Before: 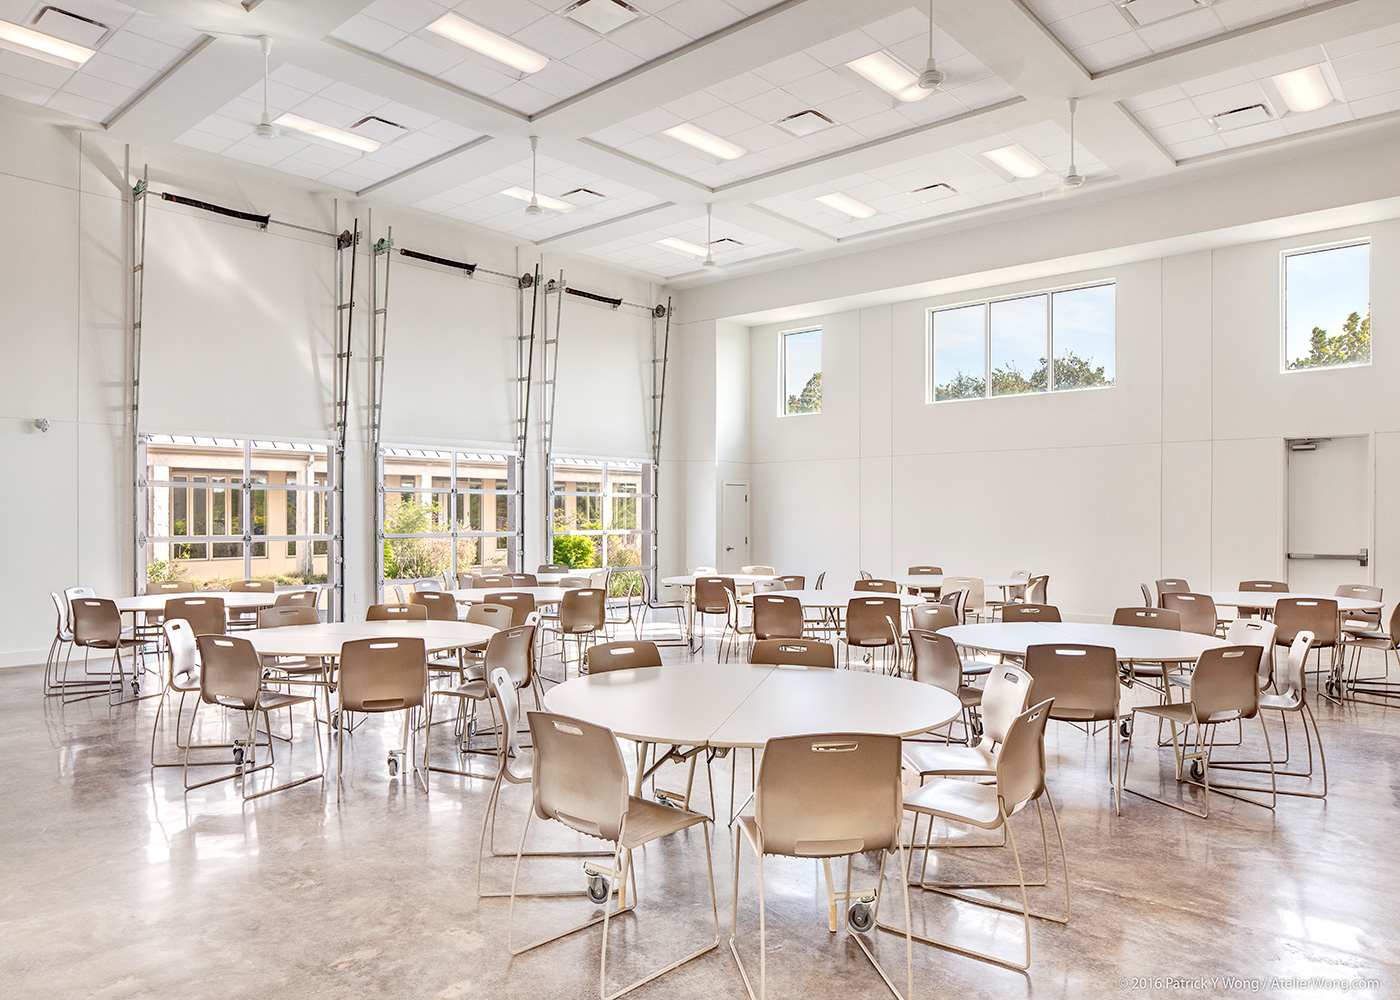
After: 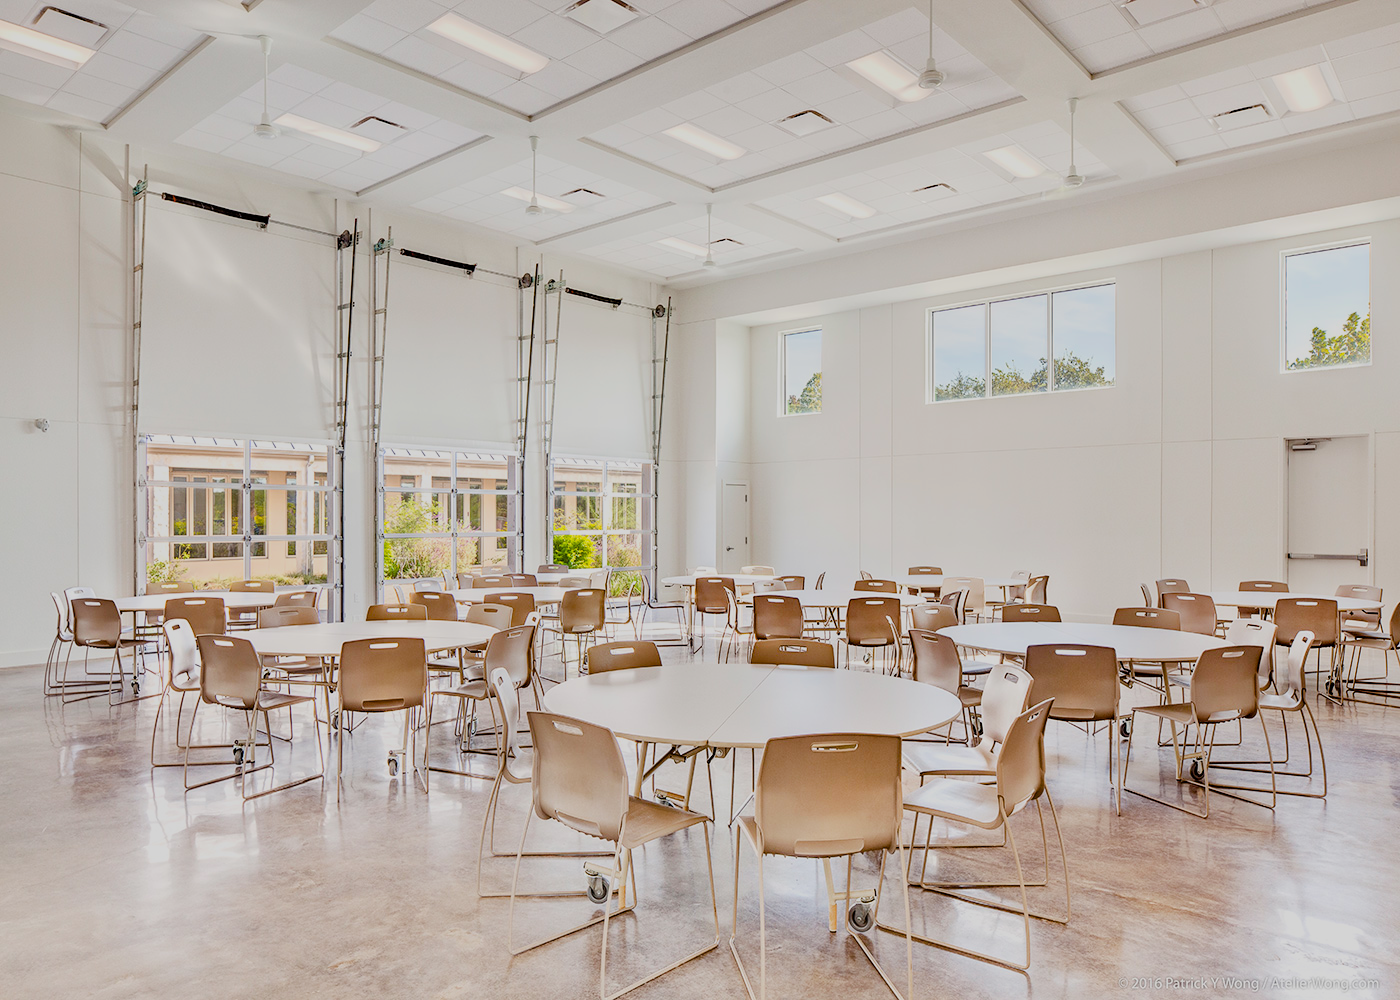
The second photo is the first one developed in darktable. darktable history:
color balance rgb: perceptual saturation grading › global saturation 20%, perceptual saturation grading › highlights 2.68%, perceptual saturation grading › shadows 50%
filmic rgb: black relative exposure -7.65 EV, white relative exposure 4.56 EV, hardness 3.61
